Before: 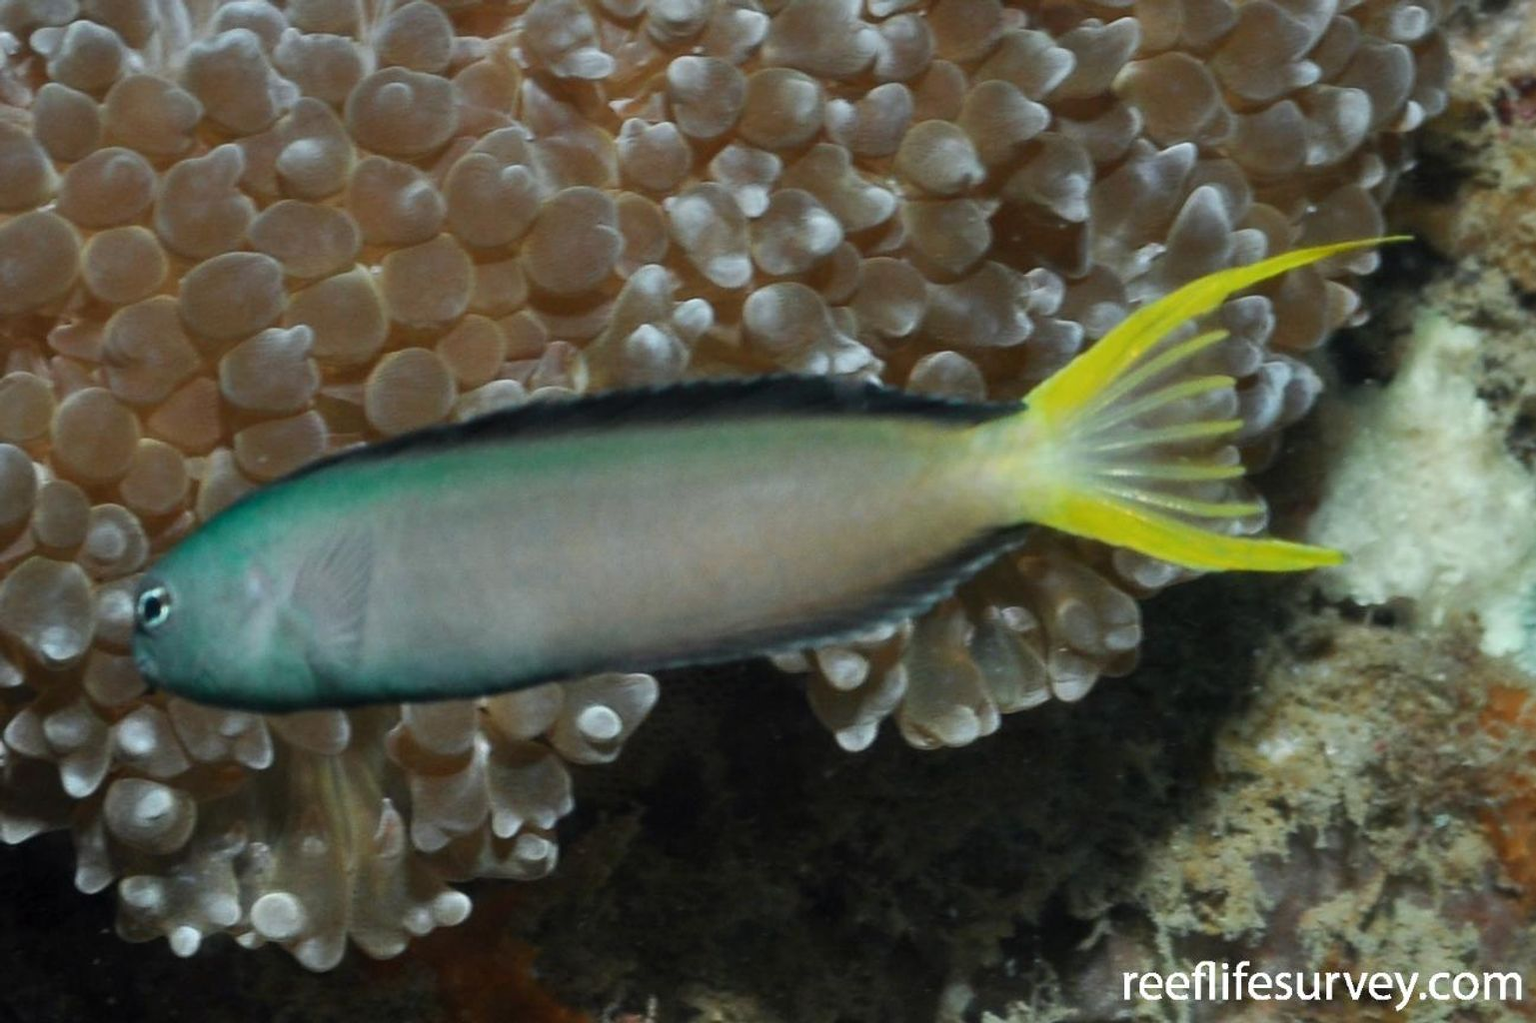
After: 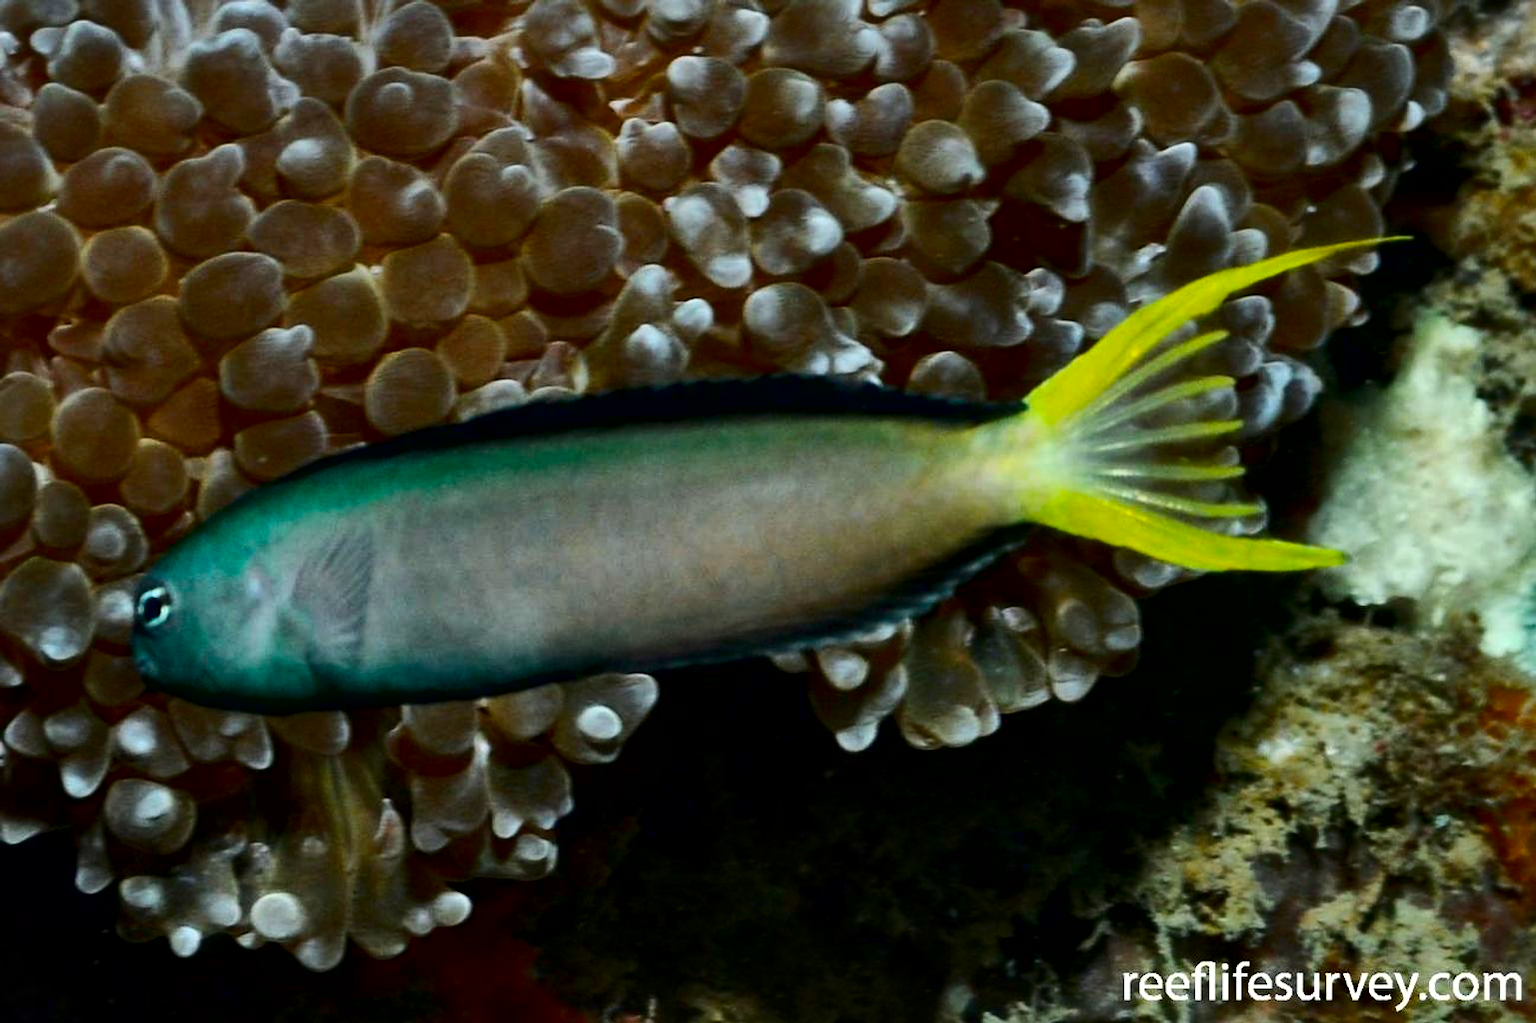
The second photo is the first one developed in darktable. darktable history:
local contrast: mode bilateral grid, contrast 25, coarseness 60, detail 151%, midtone range 0.2
color balance rgb: perceptual saturation grading › global saturation 25.023%
contrast brightness saturation: contrast 0.224, brightness -0.181, saturation 0.243
